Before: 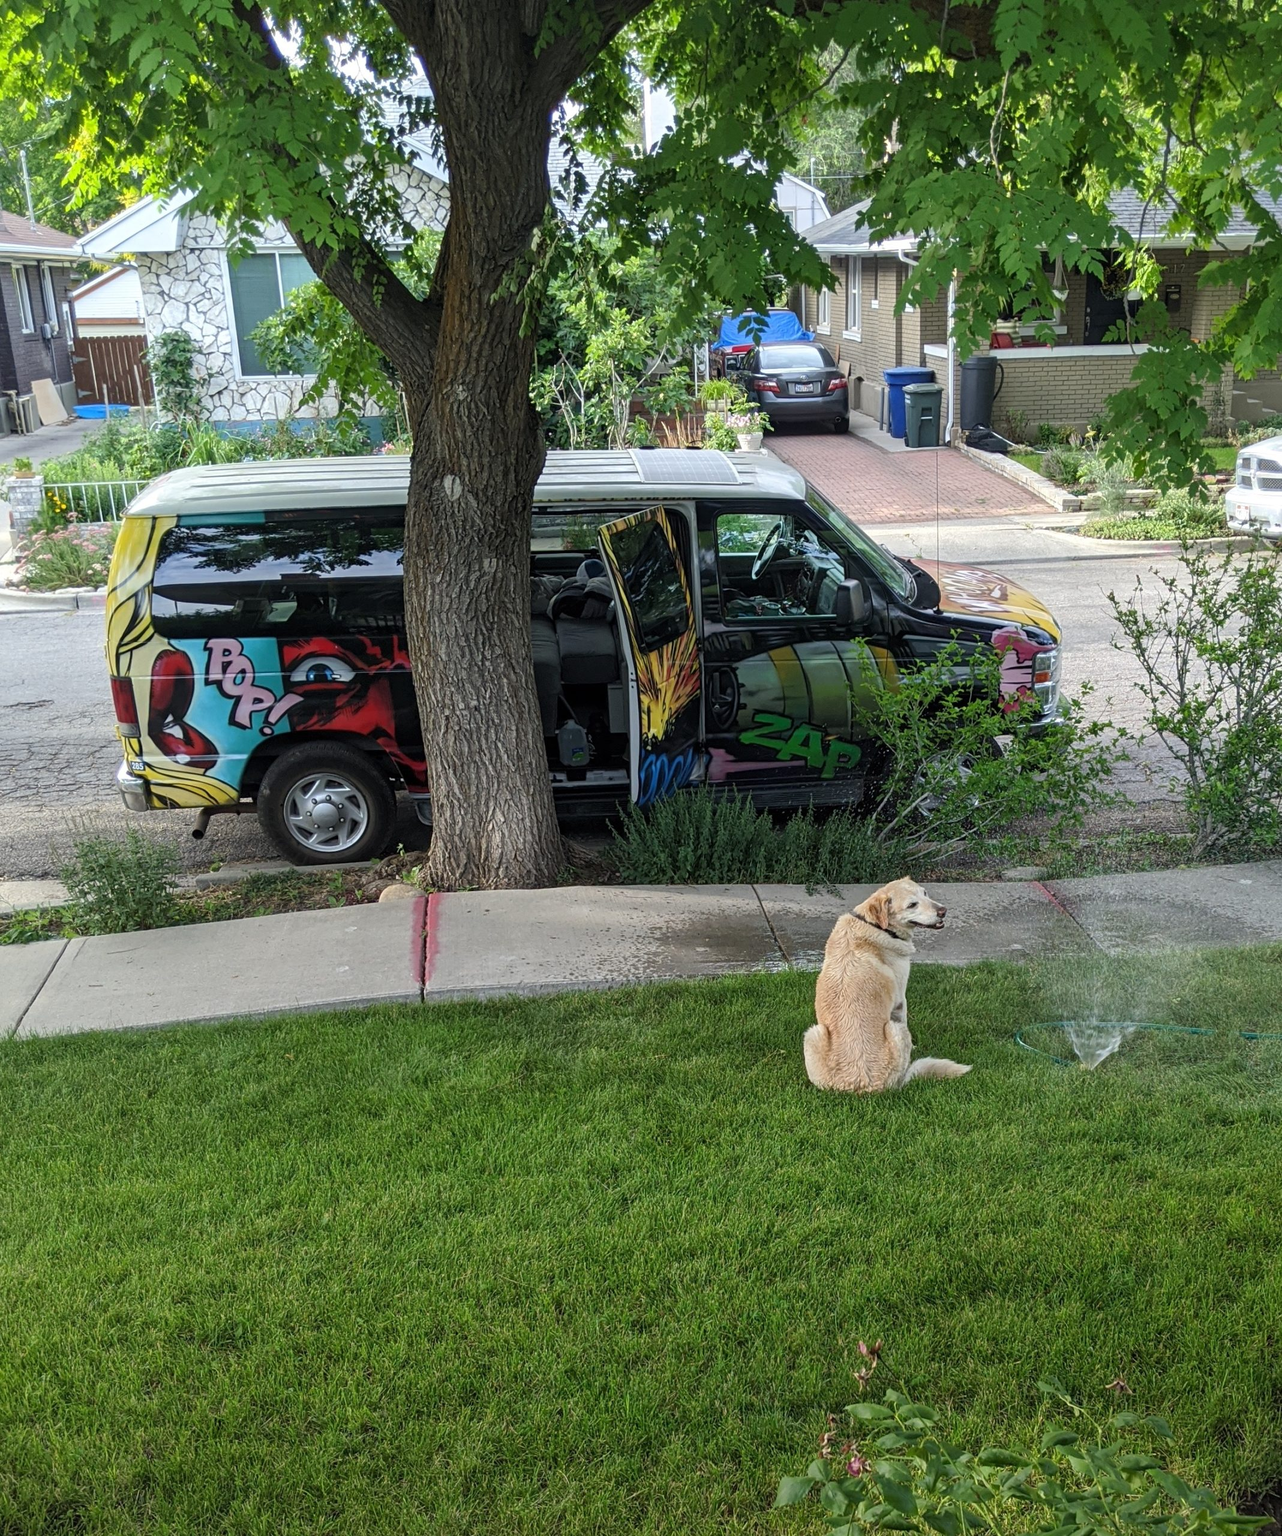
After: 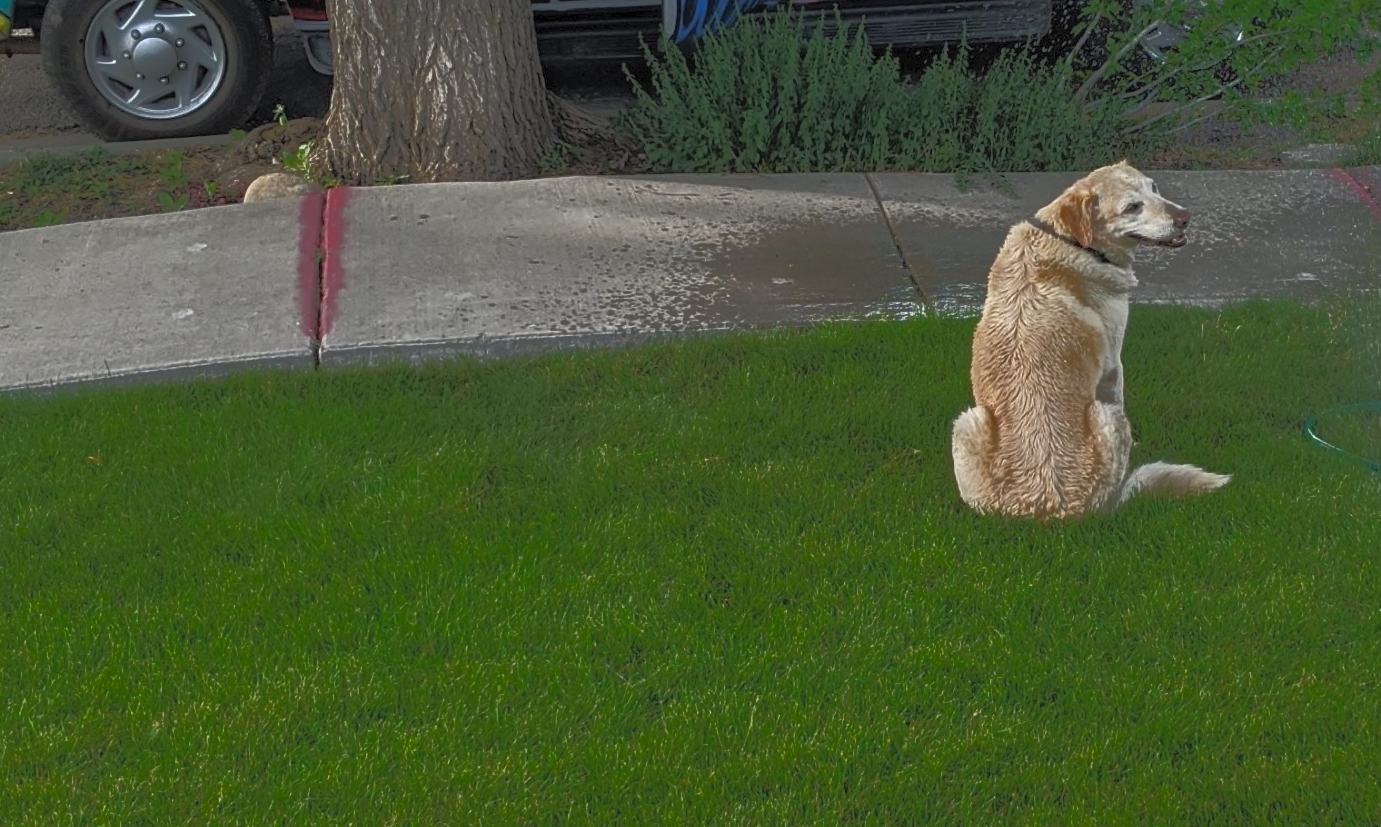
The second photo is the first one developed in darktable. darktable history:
crop: left 18.194%, top 50.847%, right 17.166%, bottom 16.818%
tone curve: curves: ch0 [(0, 0) (0.003, 0.032) (0.53, 0.368) (0.901, 0.866) (1, 1)], color space Lab, independent channels, preserve colors none
